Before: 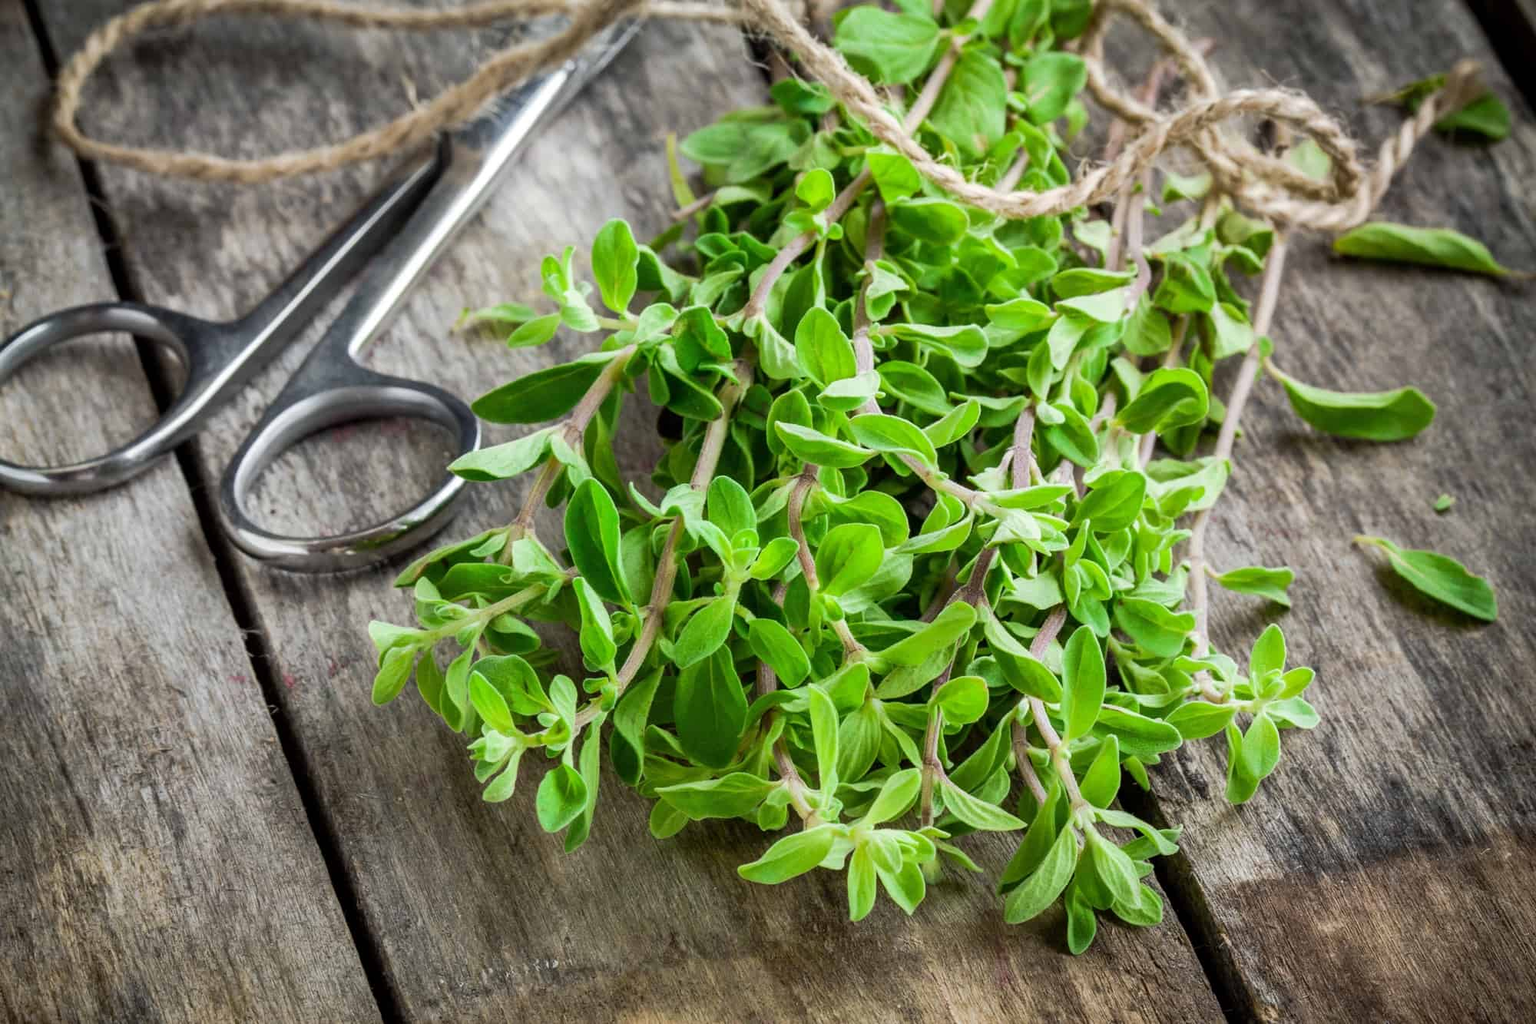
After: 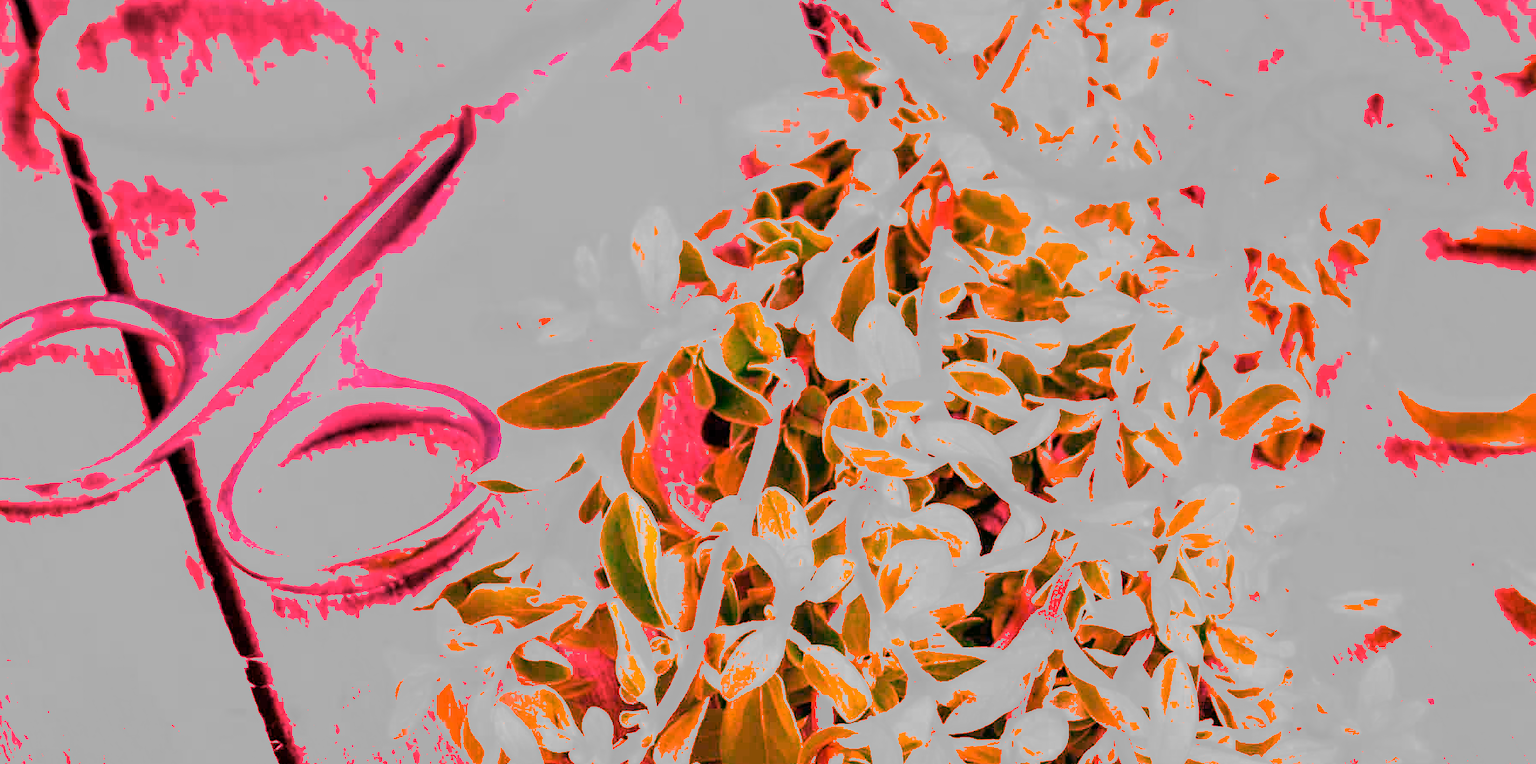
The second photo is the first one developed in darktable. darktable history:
crop: left 1.509%, top 3.452%, right 7.696%, bottom 28.452%
white balance: red 4.26, blue 1.802
filmic rgb: black relative exposure -15 EV, white relative exposure 3 EV, threshold 6 EV, target black luminance 0%, hardness 9.27, latitude 99%, contrast 0.912, shadows ↔ highlights balance 0.505%, add noise in highlights 0, color science v3 (2019), use custom middle-gray values true, iterations of high-quality reconstruction 0, contrast in highlights soft, enable highlight reconstruction true
